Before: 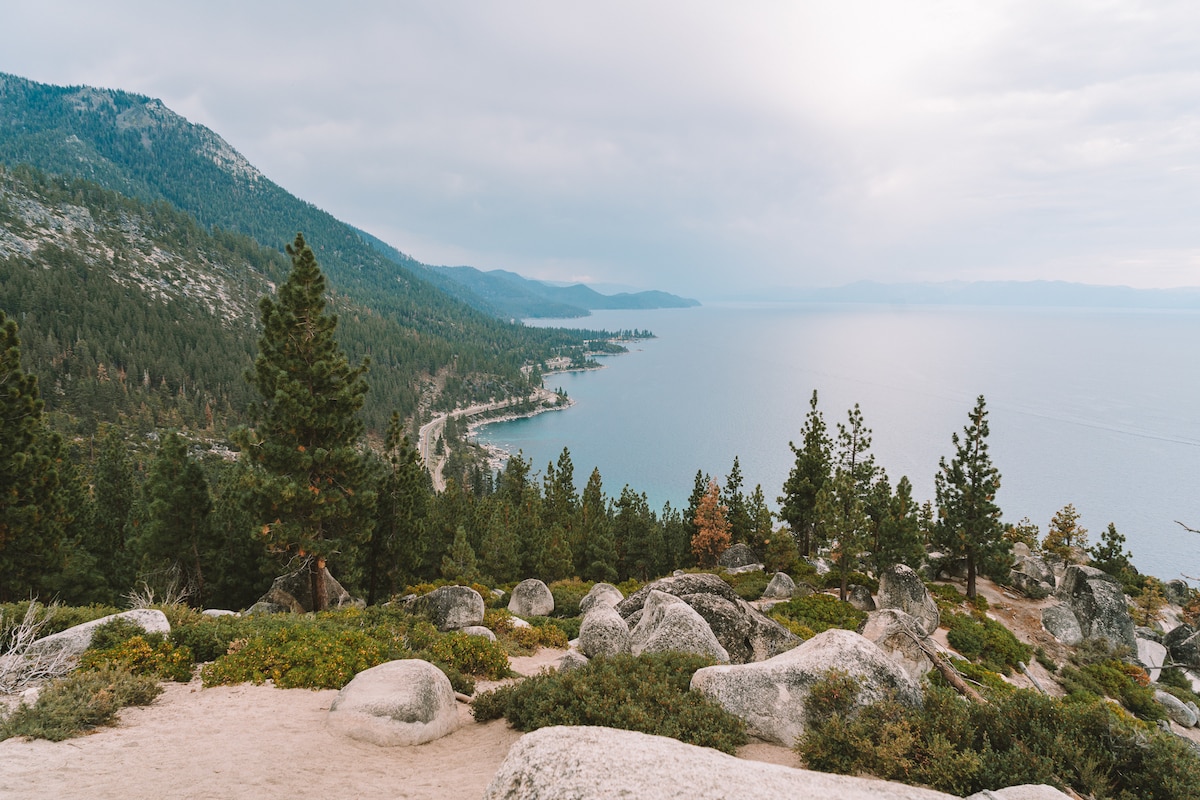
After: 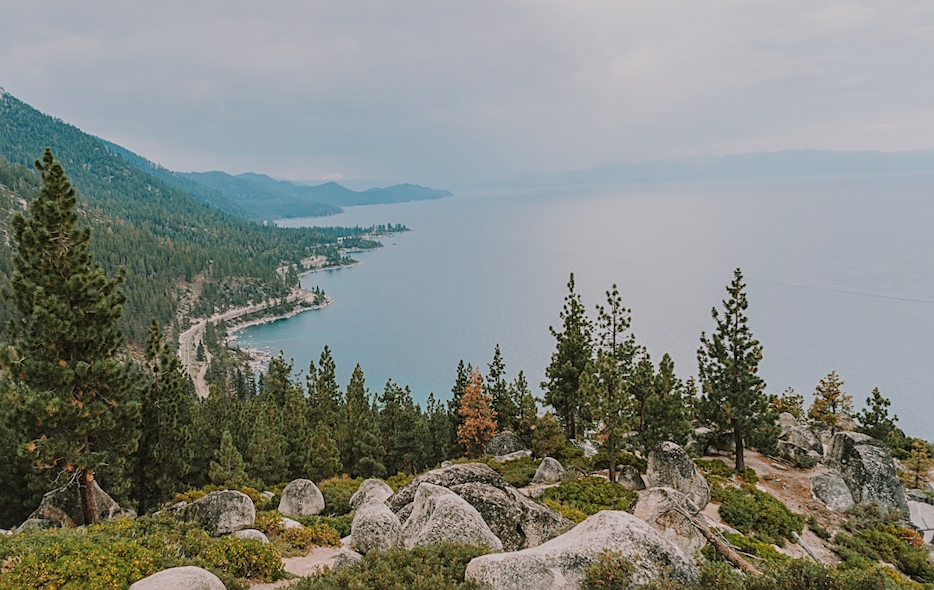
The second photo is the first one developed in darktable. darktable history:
tone equalizer: on, module defaults
rotate and perspective: rotation -3.52°, crop left 0.036, crop right 0.964, crop top 0.081, crop bottom 0.919
sharpen: on, module defaults
local contrast: on, module defaults
crop: left 19.159%, top 9.58%, bottom 9.58%
lowpass: radius 0.1, contrast 0.85, saturation 1.1, unbound 0
contrast brightness saturation: saturation -0.05
filmic rgb: black relative exposure -7.65 EV, white relative exposure 4.56 EV, hardness 3.61
